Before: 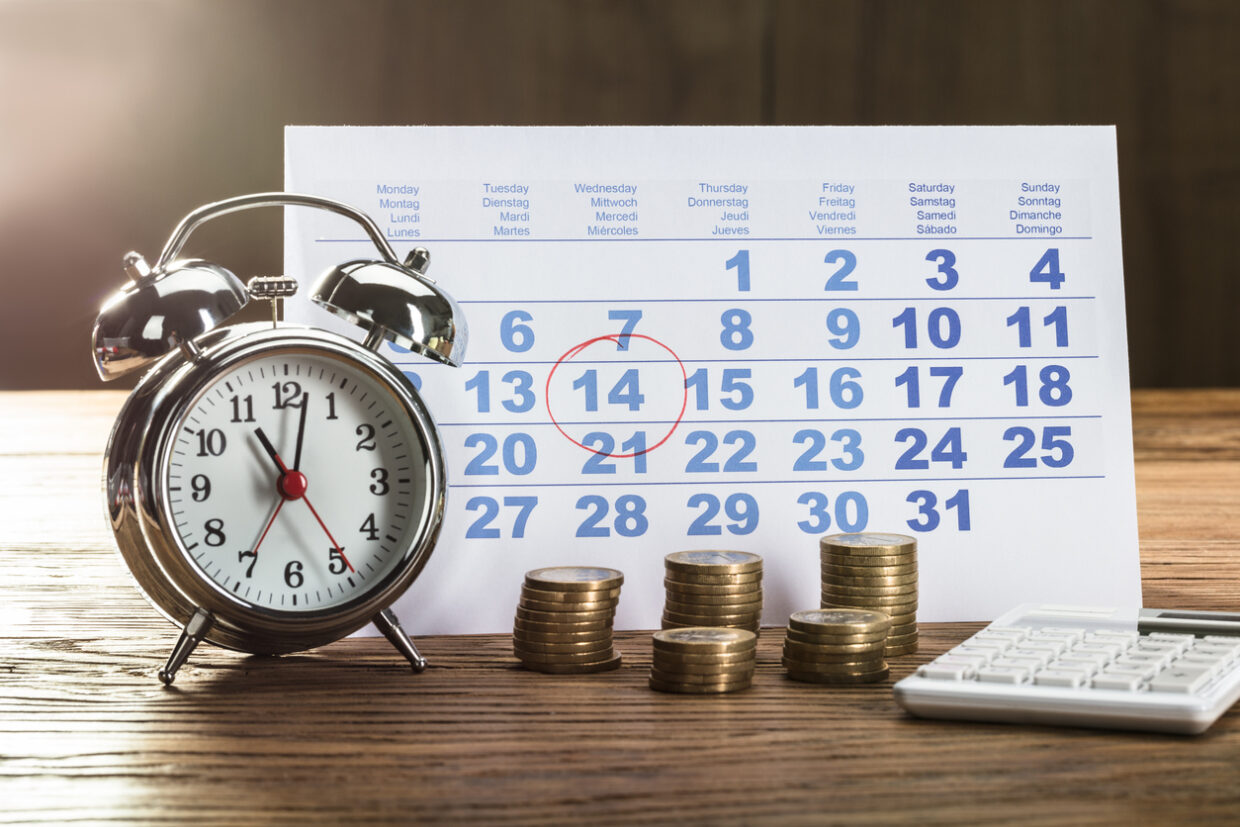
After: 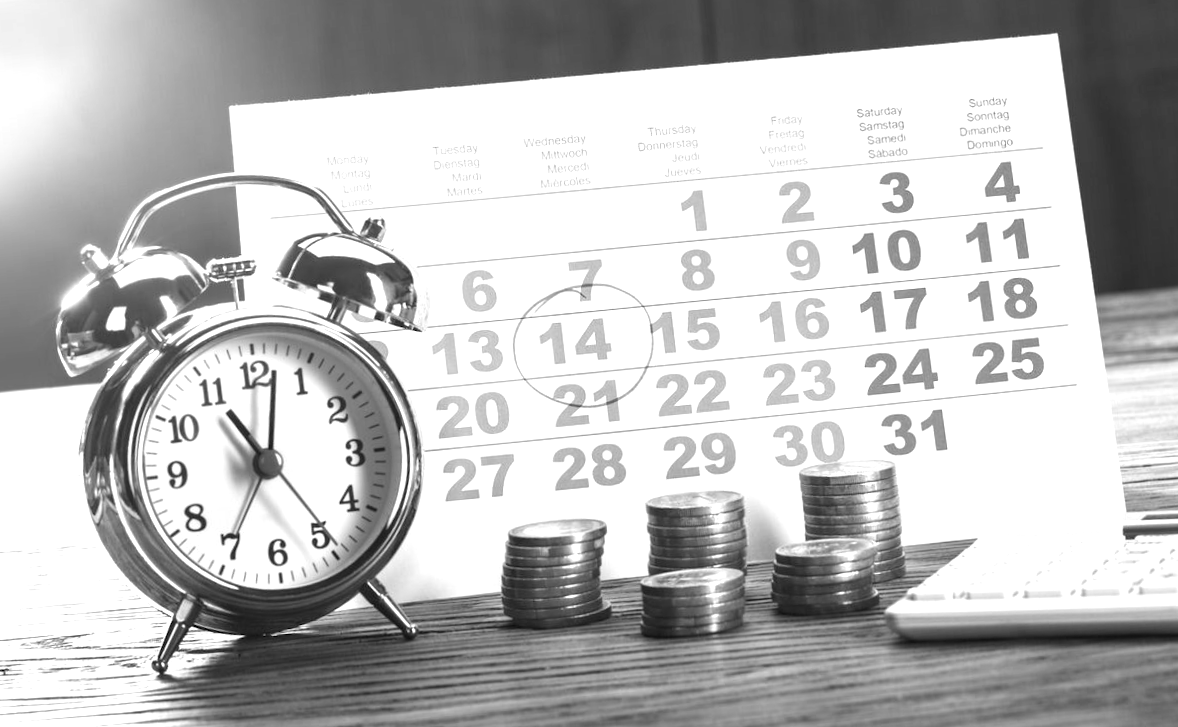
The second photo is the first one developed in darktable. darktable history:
rotate and perspective: rotation -5°, crop left 0.05, crop right 0.952, crop top 0.11, crop bottom 0.89
exposure: black level correction 0, exposure 0.9 EV, compensate highlight preservation false
monochrome: a 16.06, b 15.48, size 1
